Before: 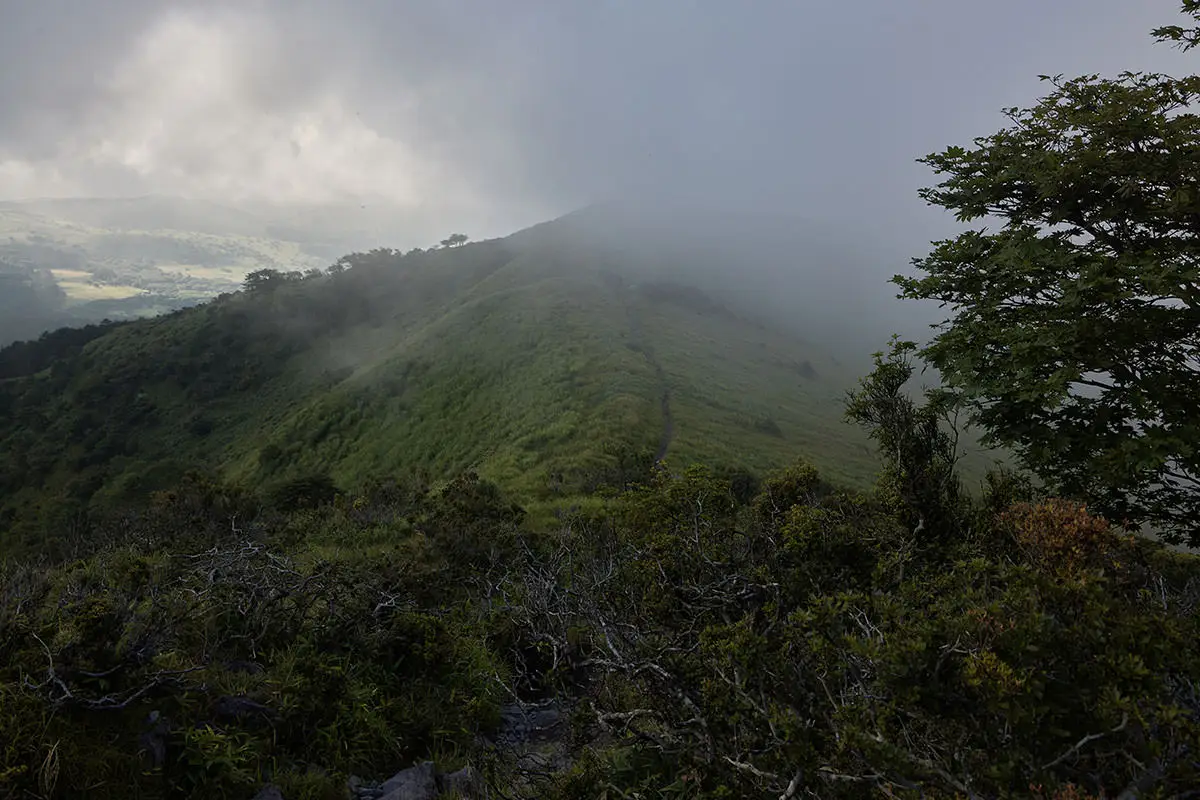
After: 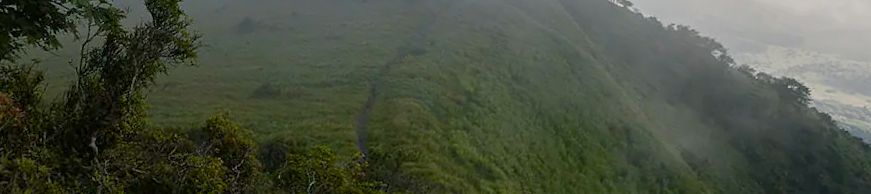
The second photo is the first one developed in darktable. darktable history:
crop and rotate: angle 16.12°, top 30.835%, bottom 35.653%
color balance rgb: shadows lift › chroma 1%, shadows lift › hue 113°, highlights gain › chroma 0.2%, highlights gain › hue 333°, perceptual saturation grading › global saturation 20%, perceptual saturation grading › highlights -50%, perceptual saturation grading › shadows 25%, contrast -10%
